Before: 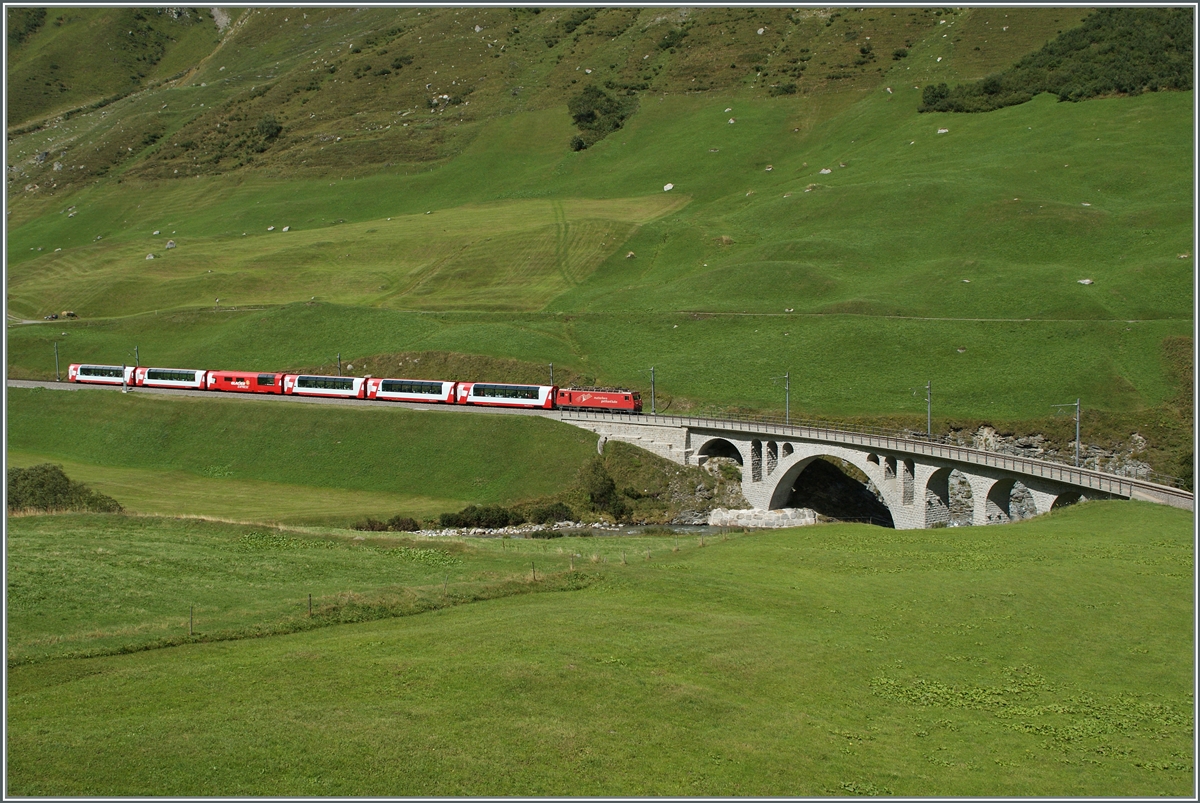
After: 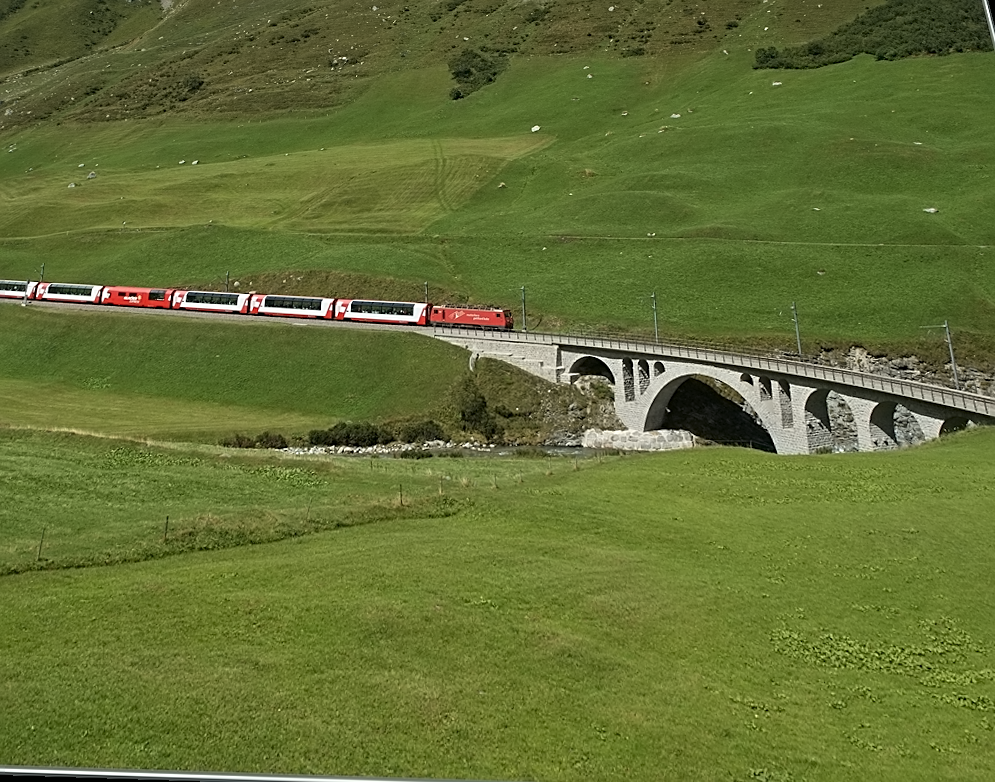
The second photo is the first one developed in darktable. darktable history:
rotate and perspective: rotation 0.72°, lens shift (vertical) -0.352, lens shift (horizontal) -0.051, crop left 0.152, crop right 0.859, crop top 0.019, crop bottom 0.964
sharpen: on, module defaults
contrast equalizer: y [[0.5 ×6], [0.5 ×6], [0.5 ×6], [0 ×6], [0, 0.039, 0.251, 0.29, 0.293, 0.292]]
